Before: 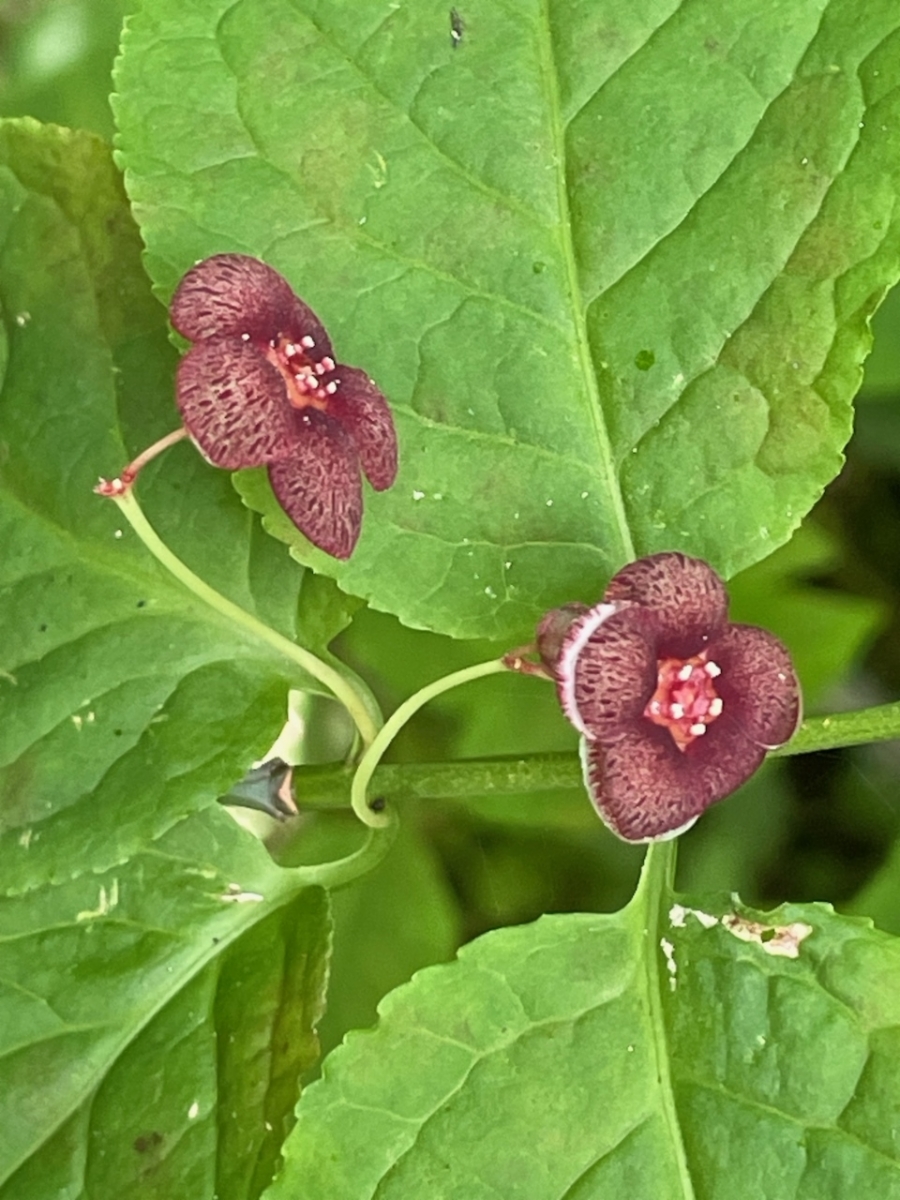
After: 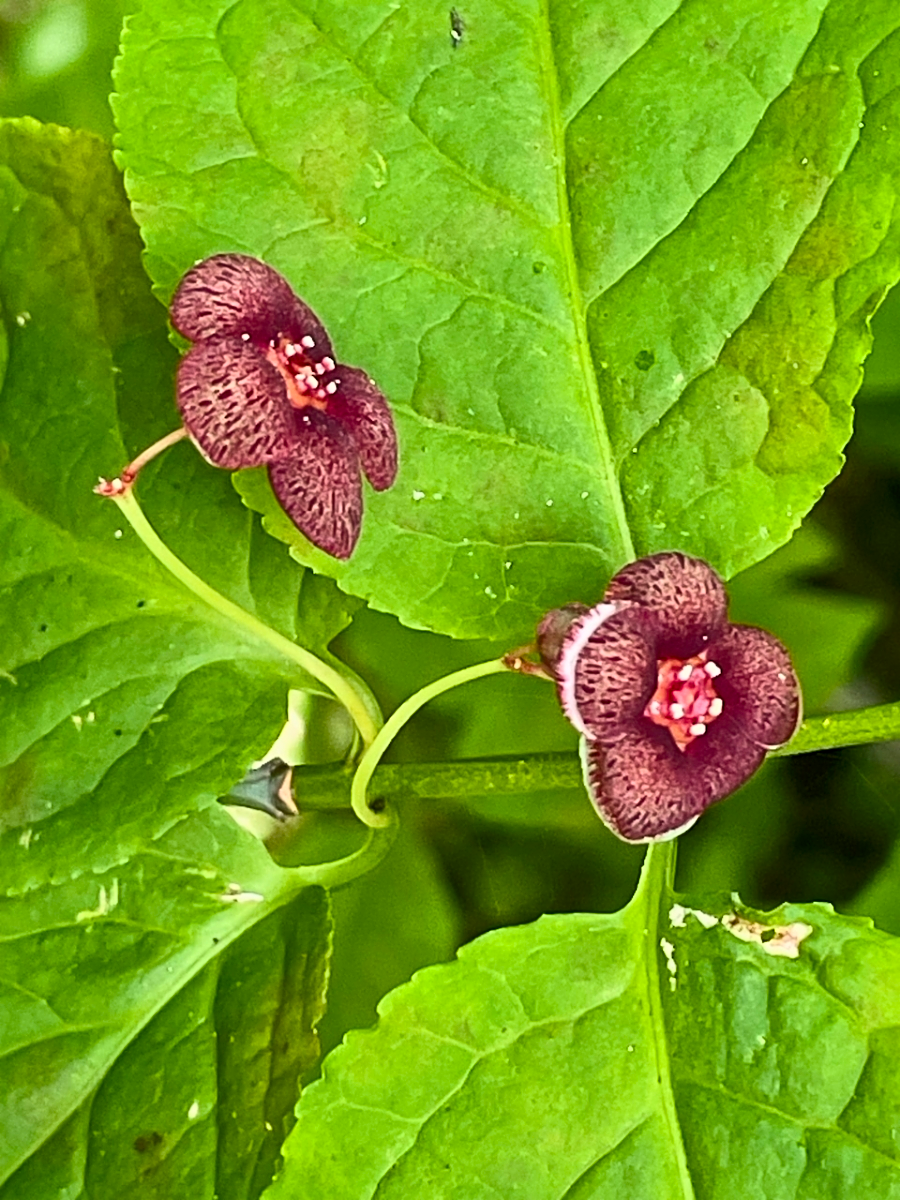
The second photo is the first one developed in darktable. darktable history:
fill light: on, module defaults
color balance rgb: perceptual saturation grading › global saturation 30%, global vibrance 20%
contrast brightness saturation: contrast 0.22
sharpen: on, module defaults
